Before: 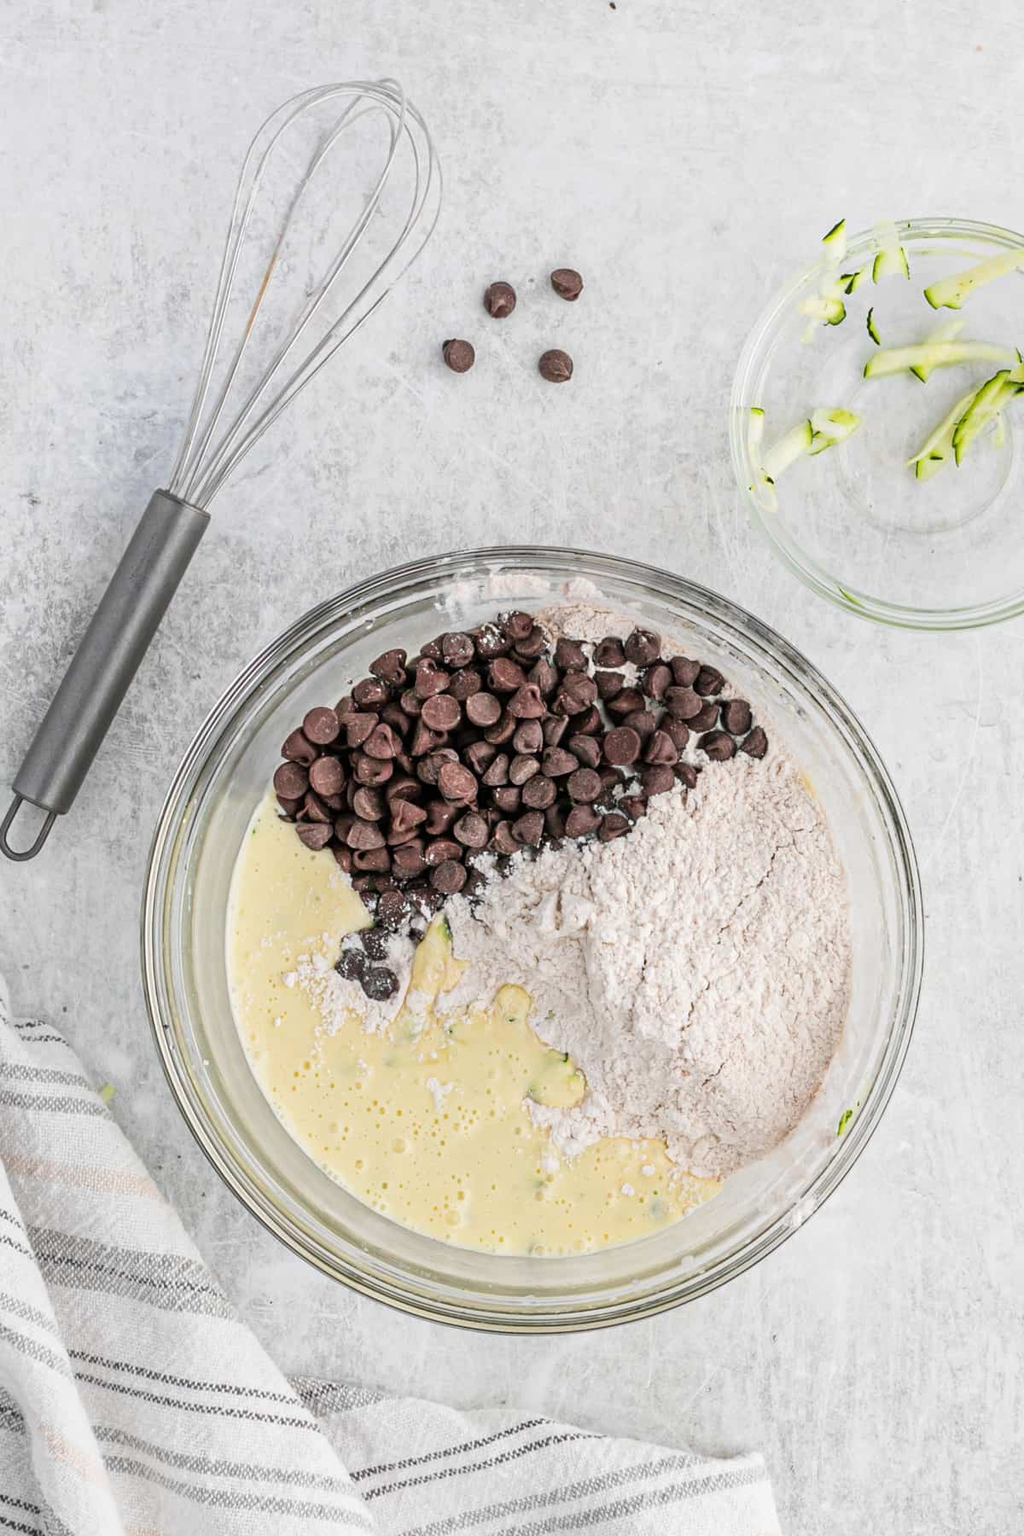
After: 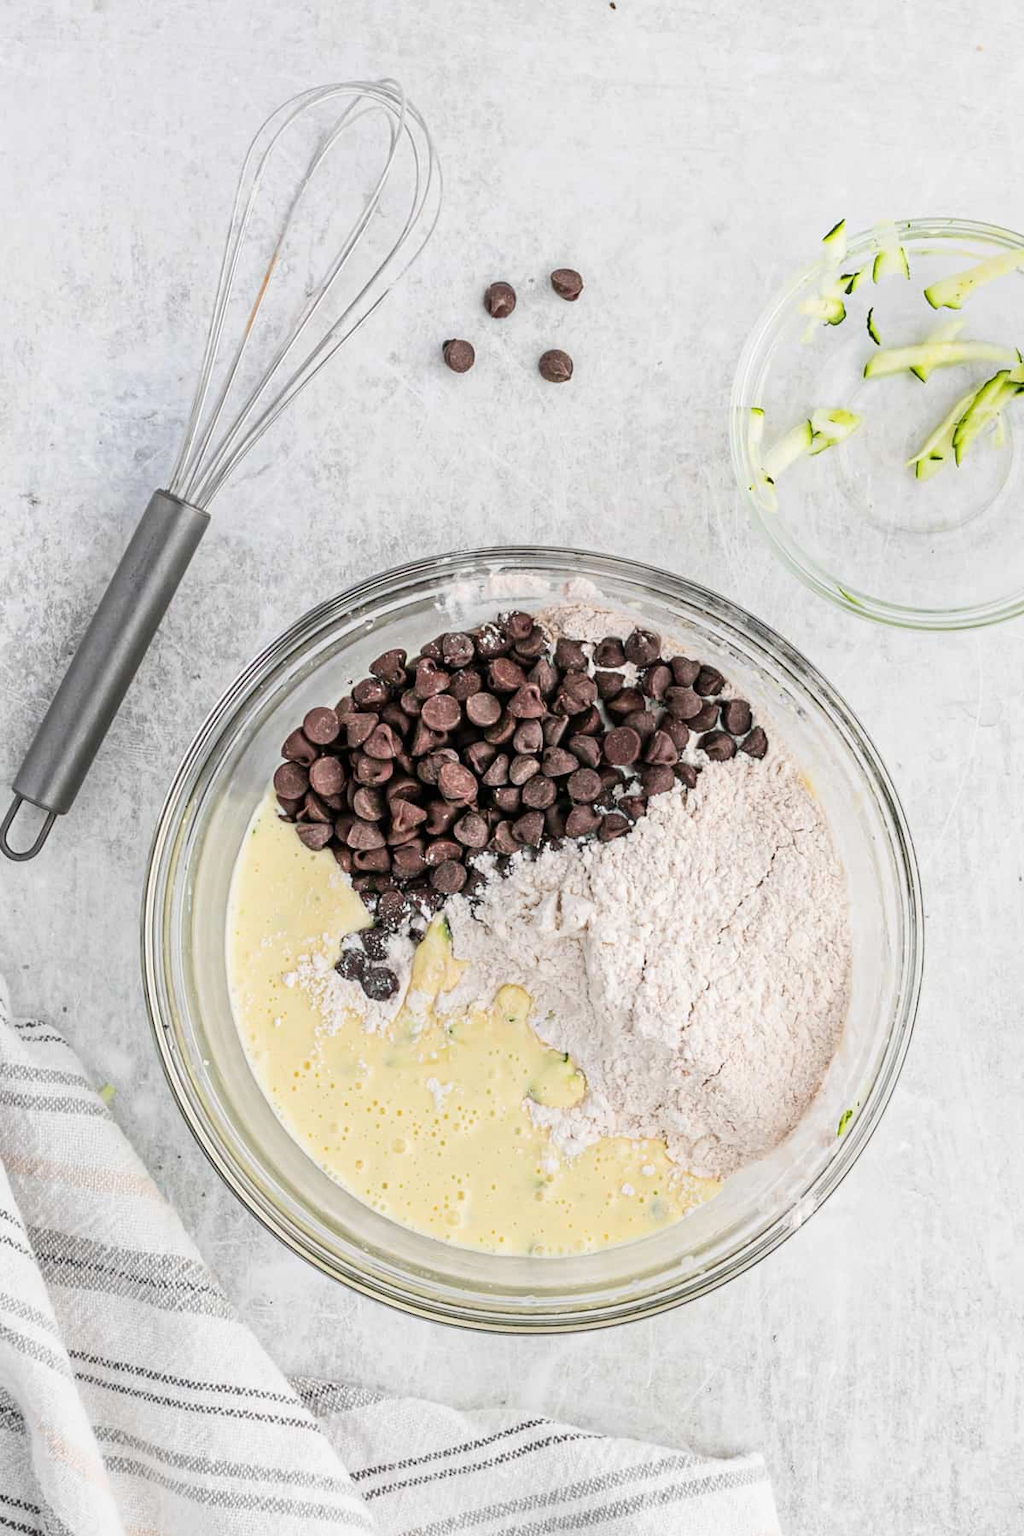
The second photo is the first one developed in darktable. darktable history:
contrast brightness saturation: contrast 0.103, brightness 0.02, saturation 0.02
